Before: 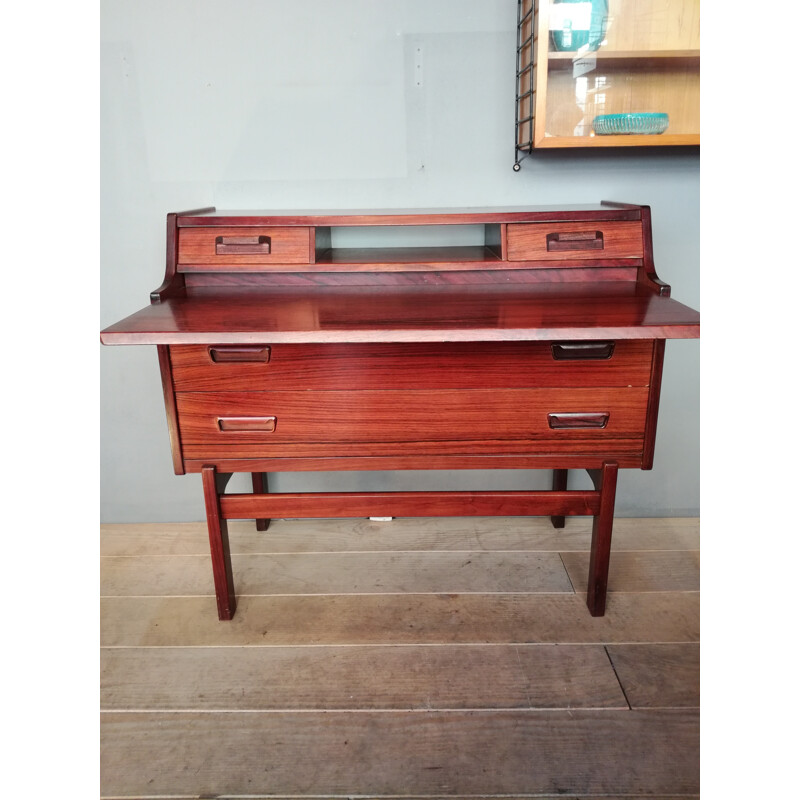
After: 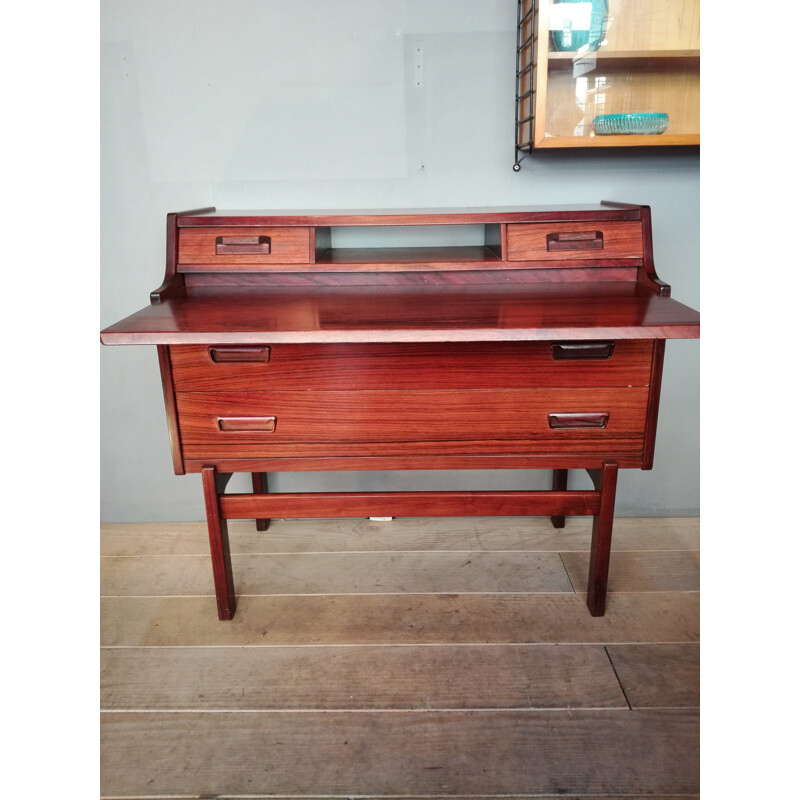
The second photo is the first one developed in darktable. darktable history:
shadows and highlights: shadows 32.26, highlights -31.43, soften with gaussian
